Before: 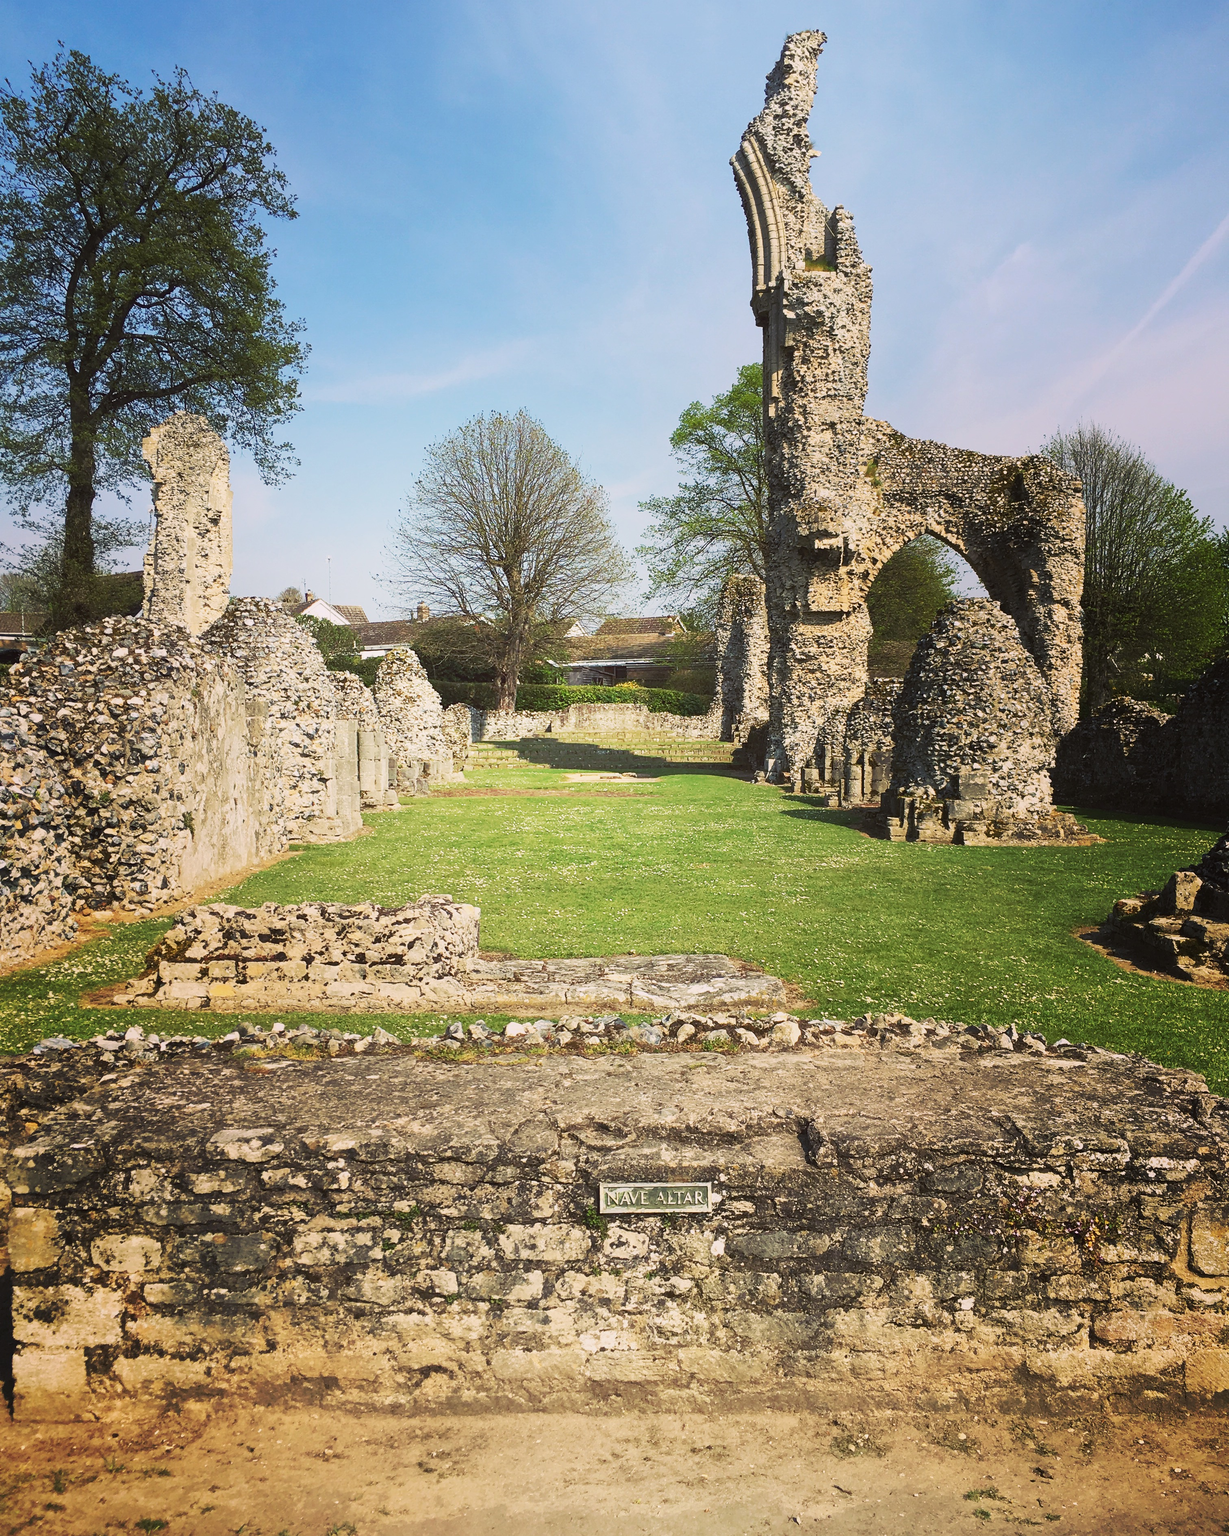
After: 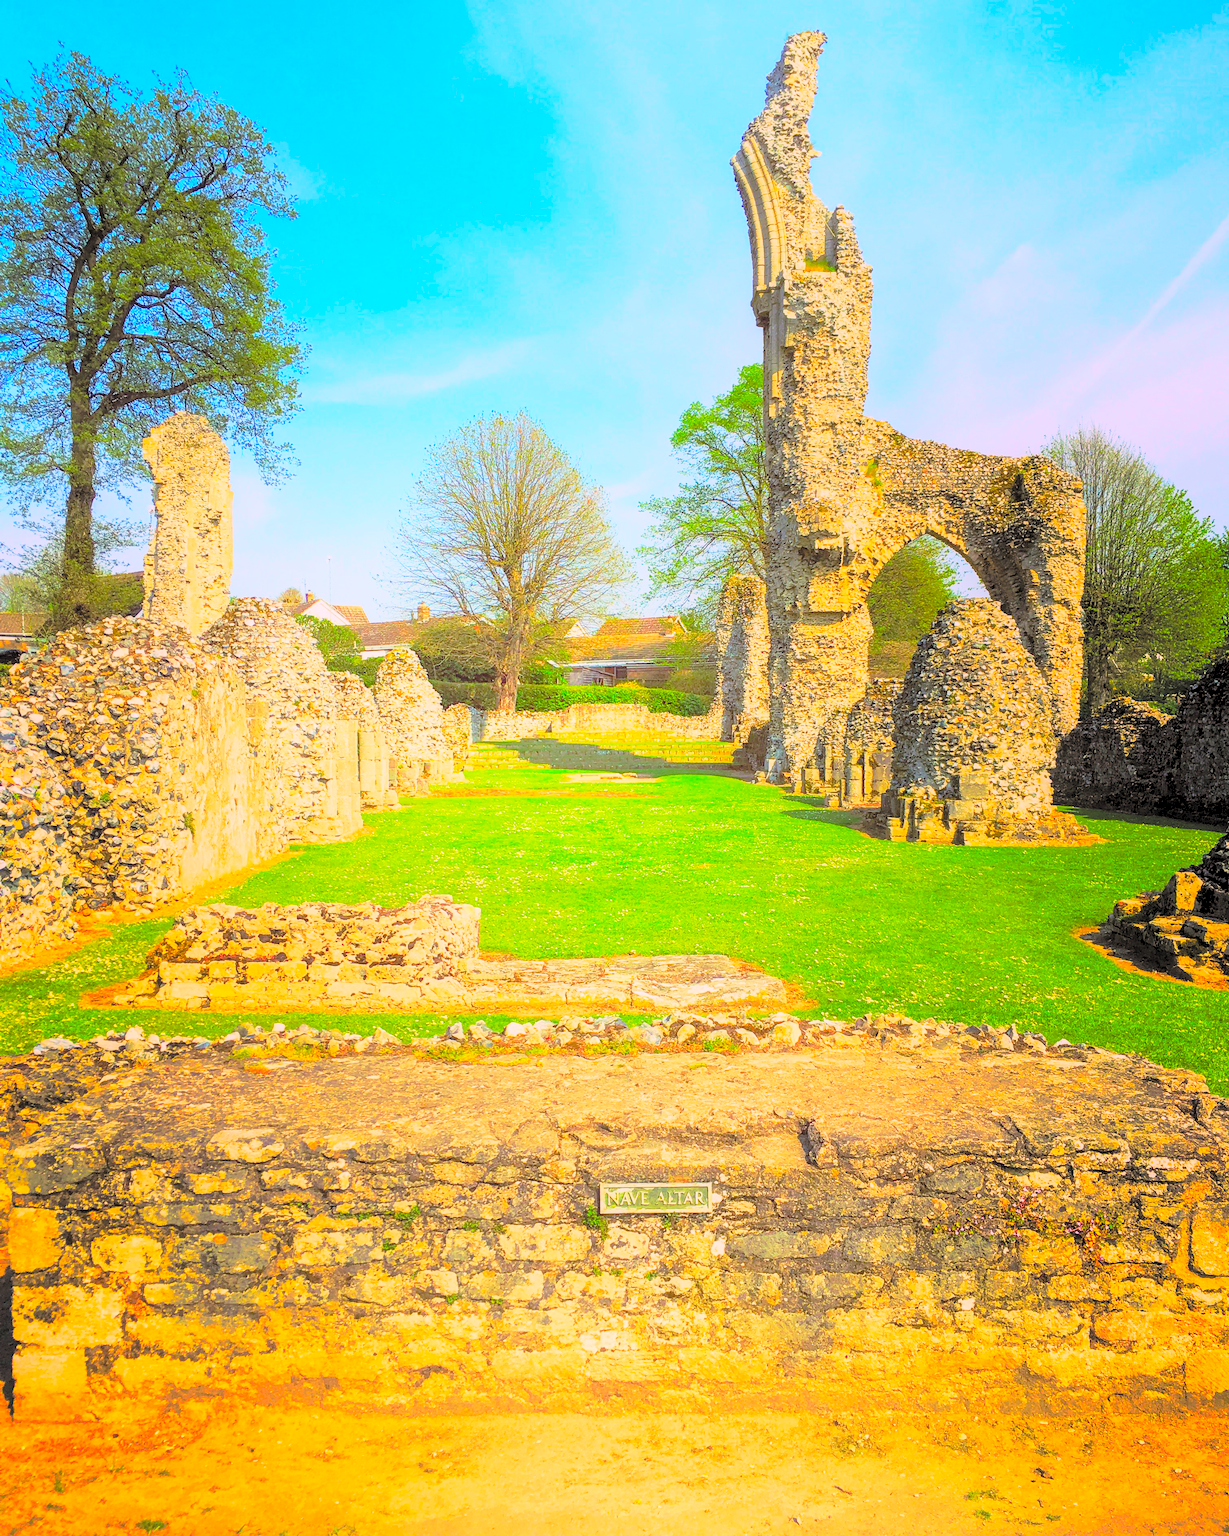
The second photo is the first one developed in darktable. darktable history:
filmic rgb: black relative exposure -14.87 EV, white relative exposure 3 EV, target black luminance 0%, hardness 9.34, latitude 98.72%, contrast 0.915, shadows ↔ highlights balance 0.576%
local contrast: highlights 40%, shadows 63%, detail 136%, midtone range 0.517
exposure: black level correction 0.006, exposure -0.22 EV, compensate highlight preservation false
contrast brightness saturation: brightness 0.997
color correction: highlights b* 0.031, saturation 2.97
contrast equalizer: octaves 7, y [[0.5, 0.486, 0.447, 0.446, 0.489, 0.5], [0.5 ×6], [0.5 ×6], [0 ×6], [0 ×6]], mix 0.159
